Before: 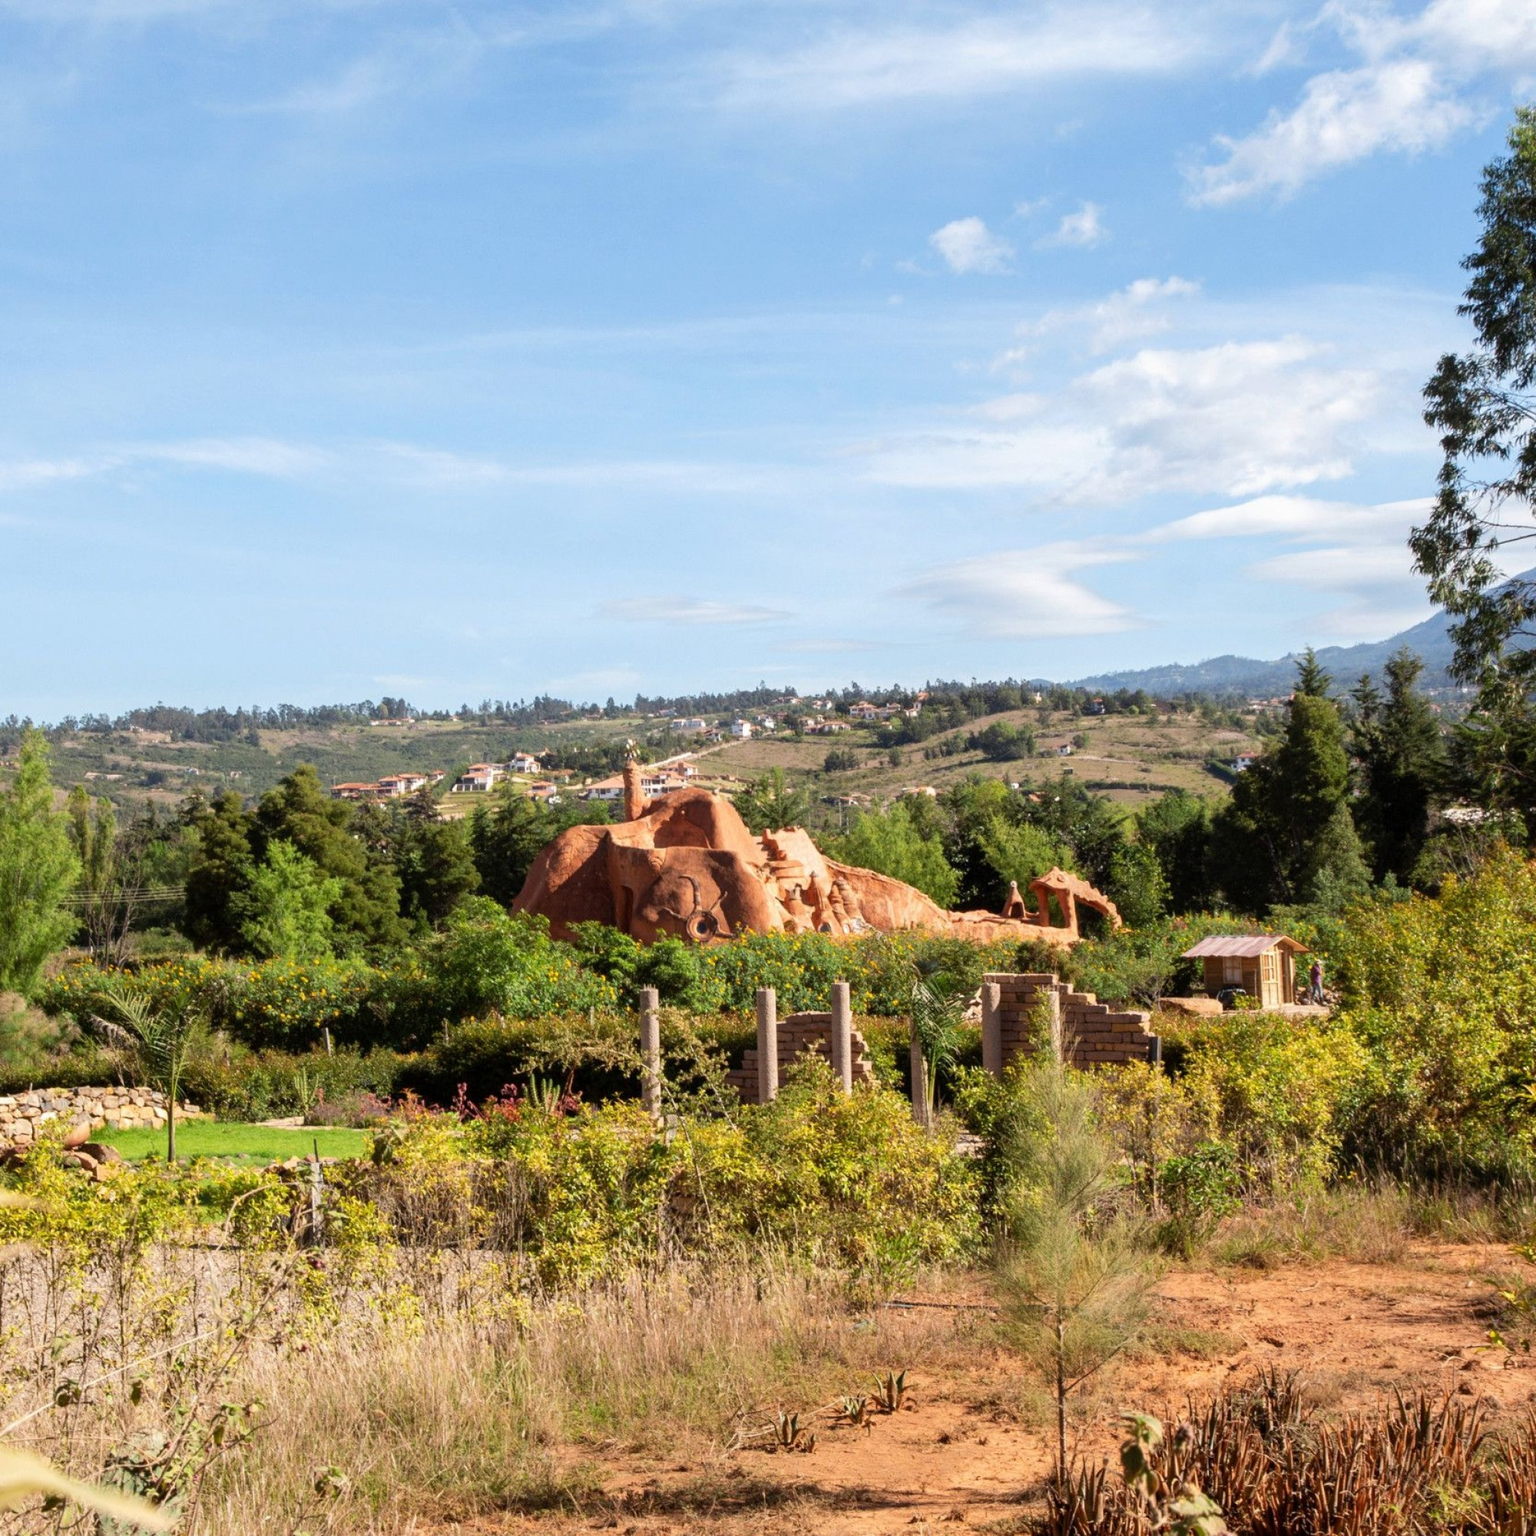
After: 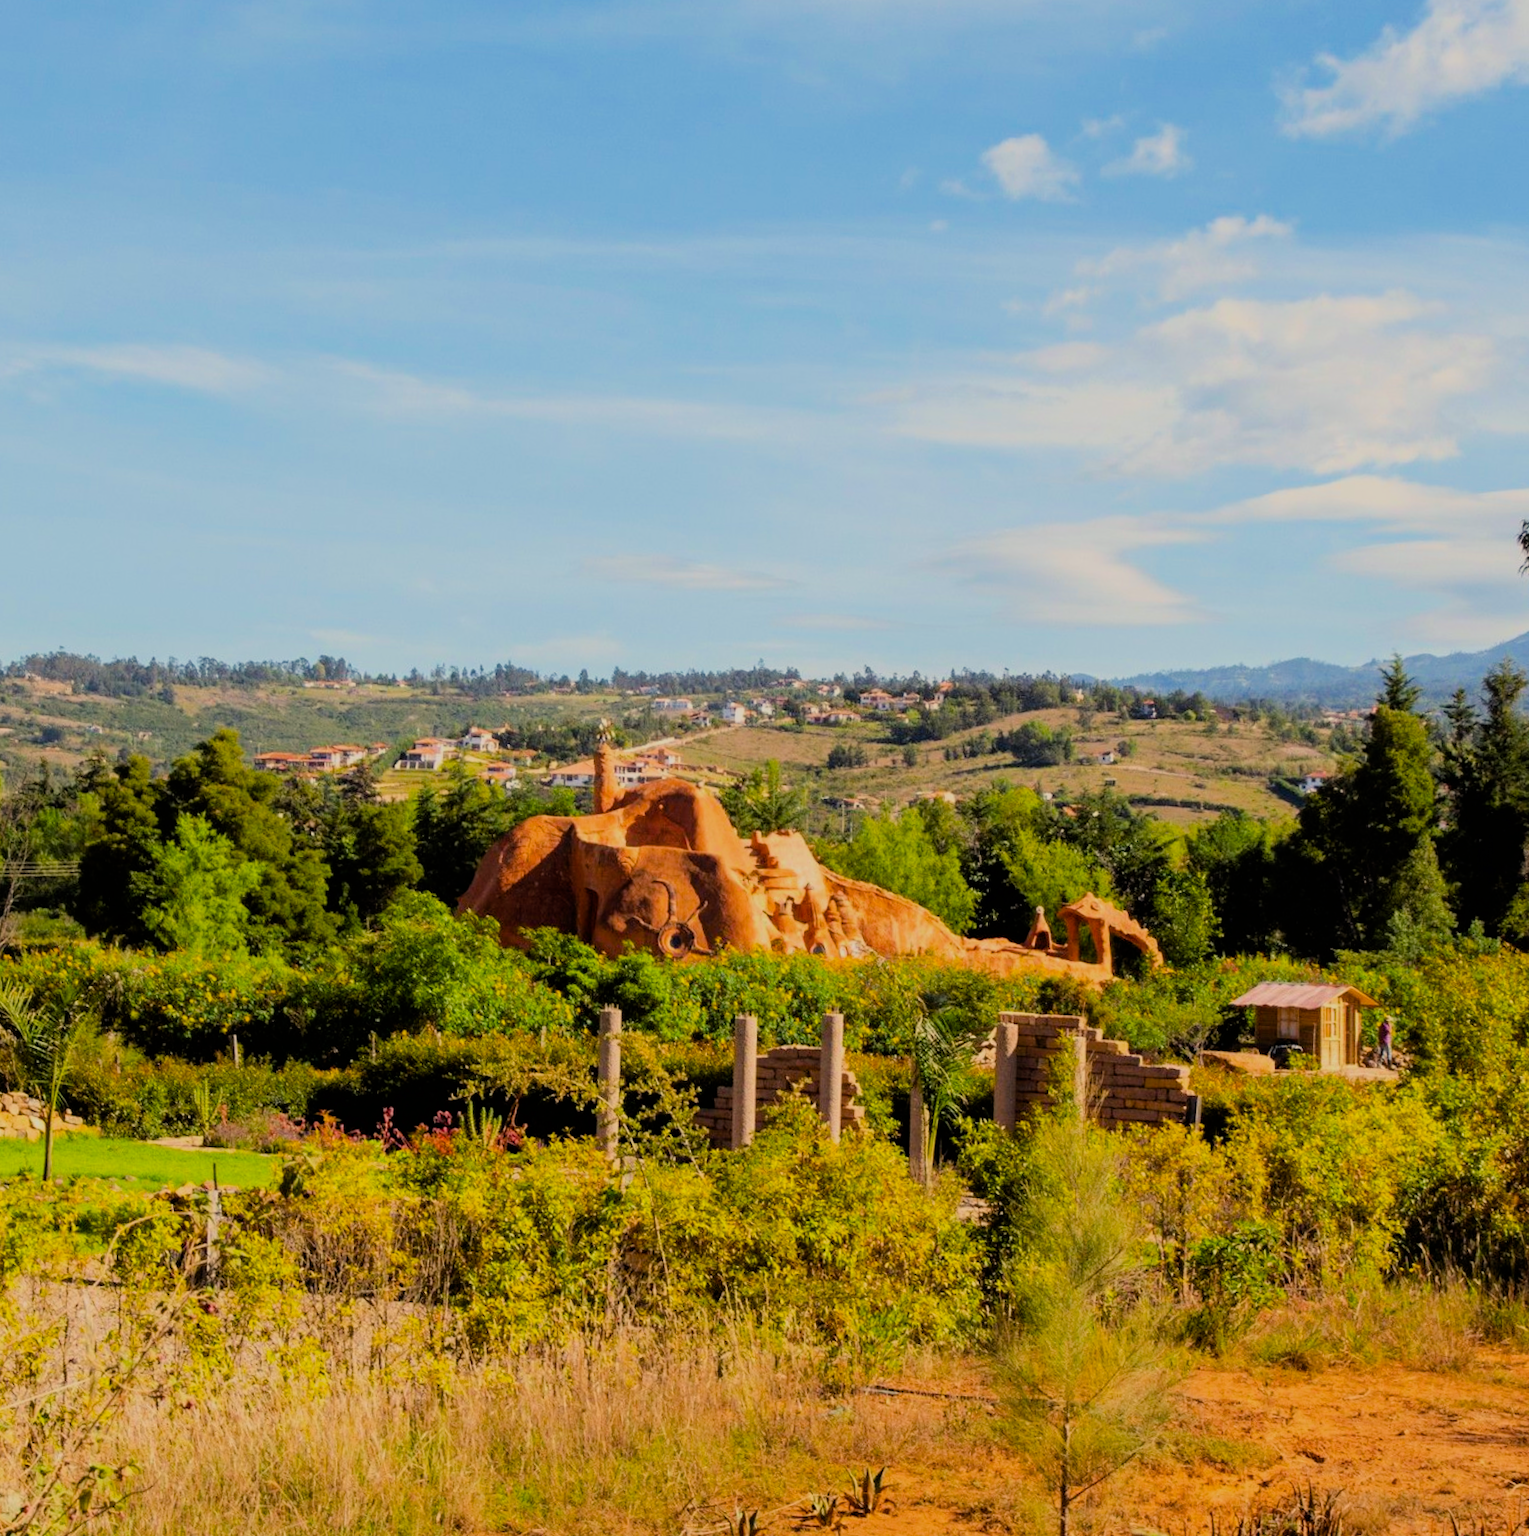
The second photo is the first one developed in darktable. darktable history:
filmic rgb: black relative exposure -7.14 EV, white relative exposure 5.36 EV, hardness 3.02, color science v6 (2022)
color balance rgb: highlights gain › chroma 3.091%, highlights gain › hue 75.76°, linear chroma grading › global chroma 14.488%, perceptual saturation grading › global saturation 19.317%, global vibrance 20%
crop and rotate: angle -3°, left 5.076%, top 5.191%, right 4.723%, bottom 4.227%
